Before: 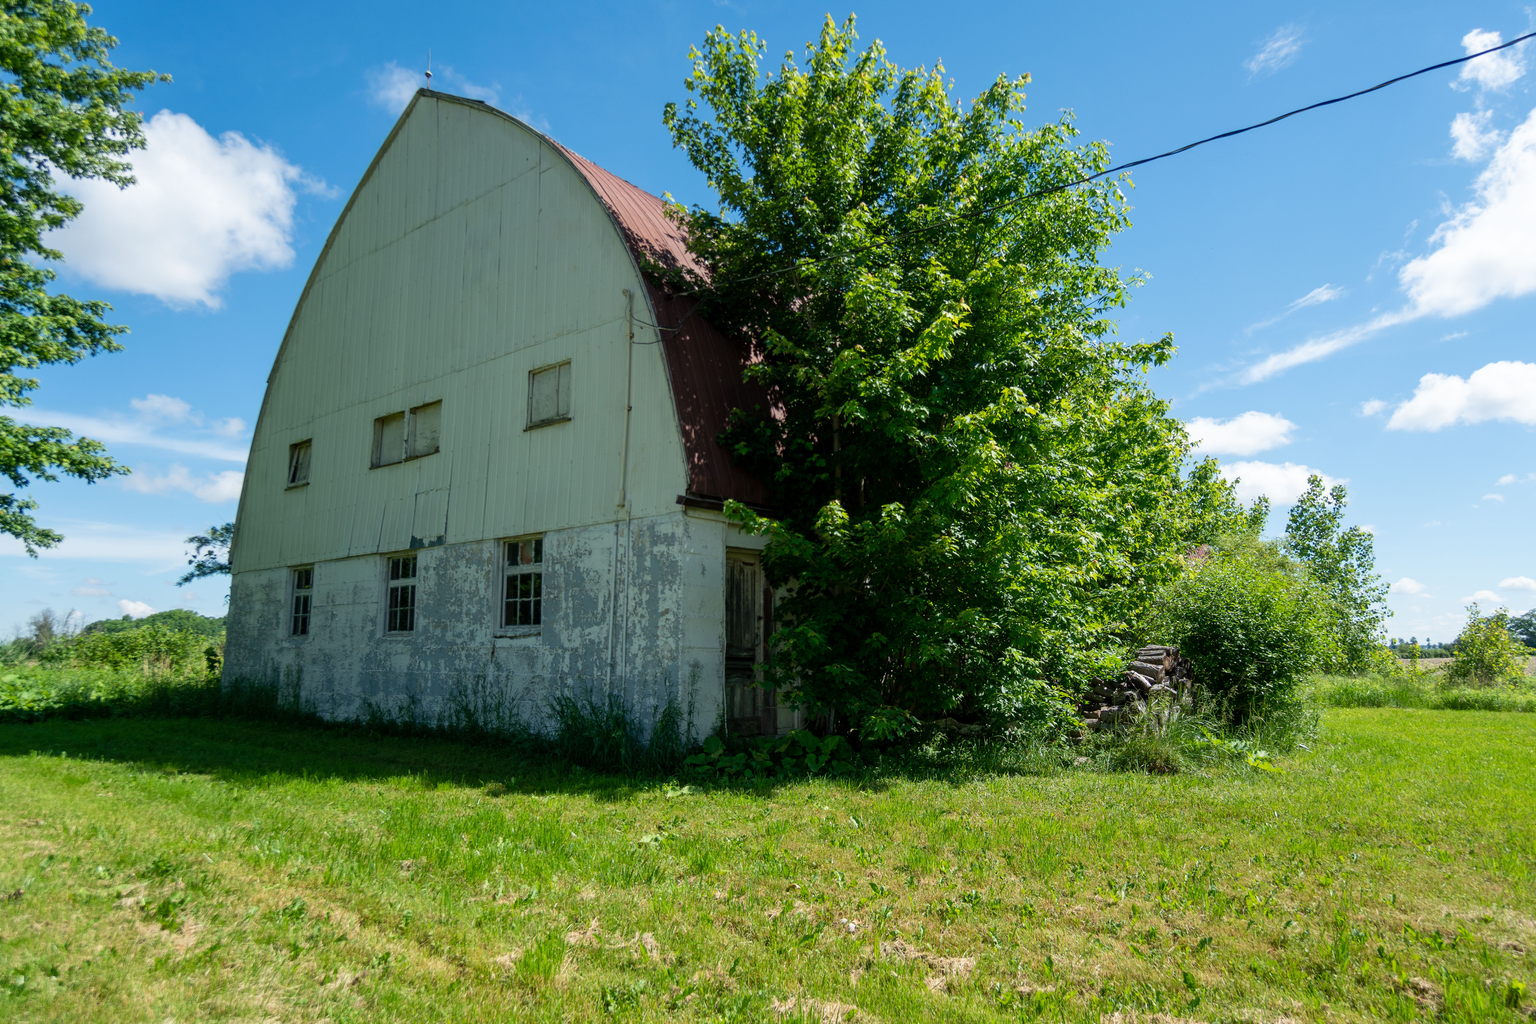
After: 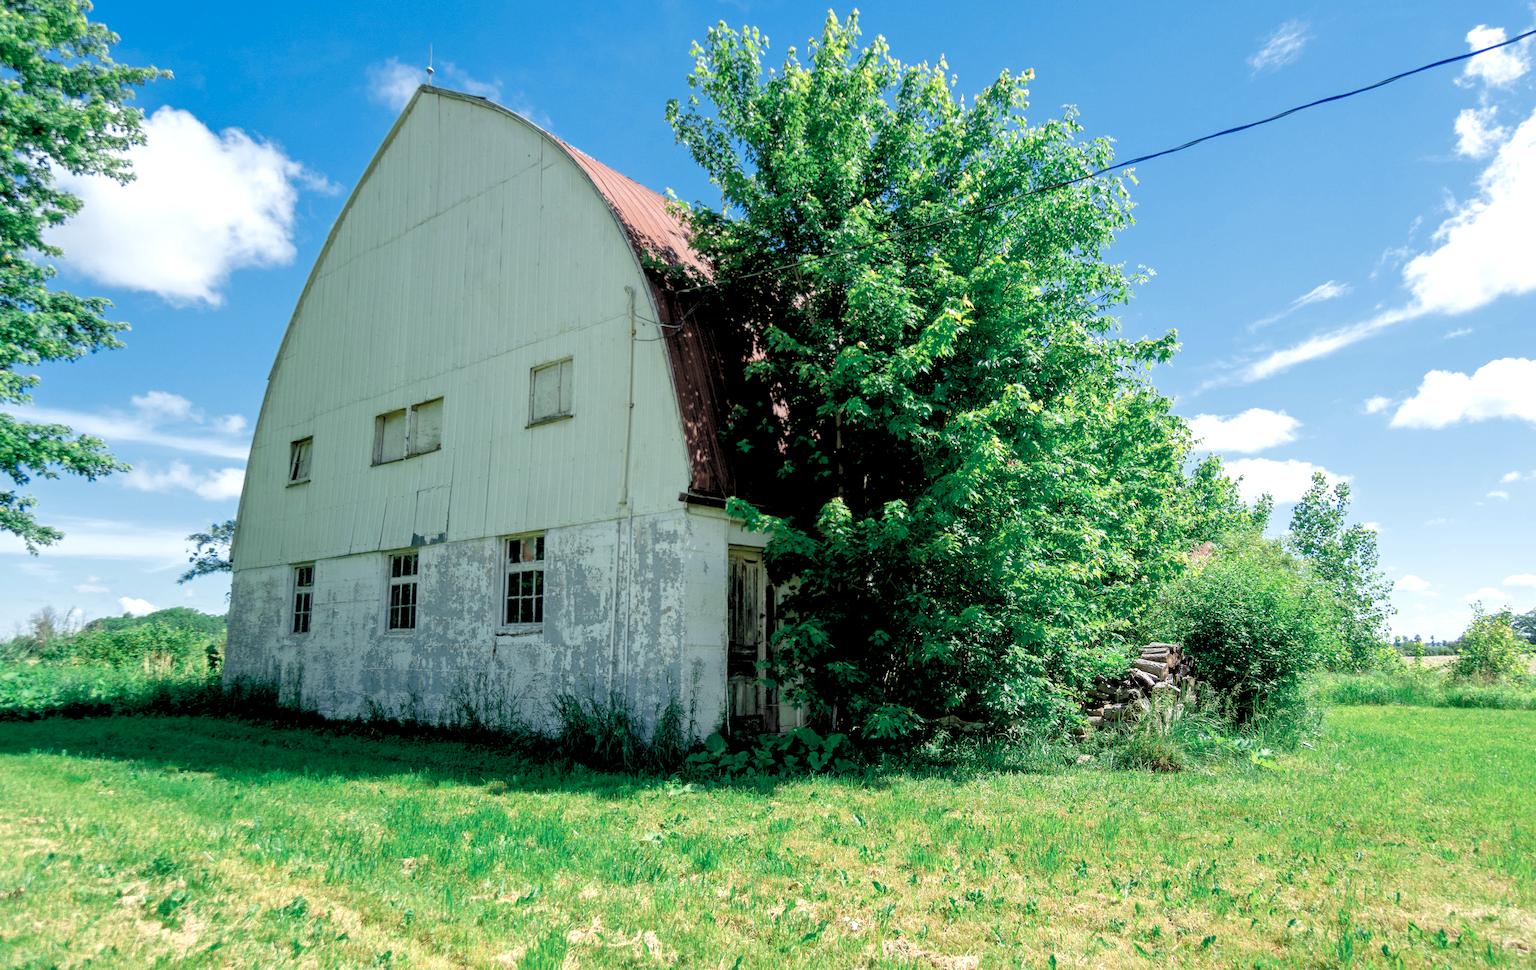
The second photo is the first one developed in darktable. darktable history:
color zones: curves: ch0 [(0, 0.5) (0.125, 0.4) (0.25, 0.5) (0.375, 0.4) (0.5, 0.4) (0.625, 0.35) (0.75, 0.35) (0.875, 0.5)]; ch1 [(0, 0.35) (0.125, 0.45) (0.25, 0.35) (0.375, 0.35) (0.5, 0.35) (0.625, 0.35) (0.75, 0.45) (0.875, 0.35)]; ch2 [(0, 0.6) (0.125, 0.5) (0.25, 0.5) (0.375, 0.6) (0.5, 0.6) (0.625, 0.5) (0.75, 0.5) (0.875, 0.5)]
crop: top 0.448%, right 0.264%, bottom 5.045%
levels: levels [0.072, 0.414, 0.976]
exposure: black level correction 0.001, exposure 0.5 EV, compensate exposure bias true, compensate highlight preservation false
local contrast: mode bilateral grid, contrast 20, coarseness 50, detail 120%, midtone range 0.2
grain: coarseness 0.09 ISO, strength 10%
